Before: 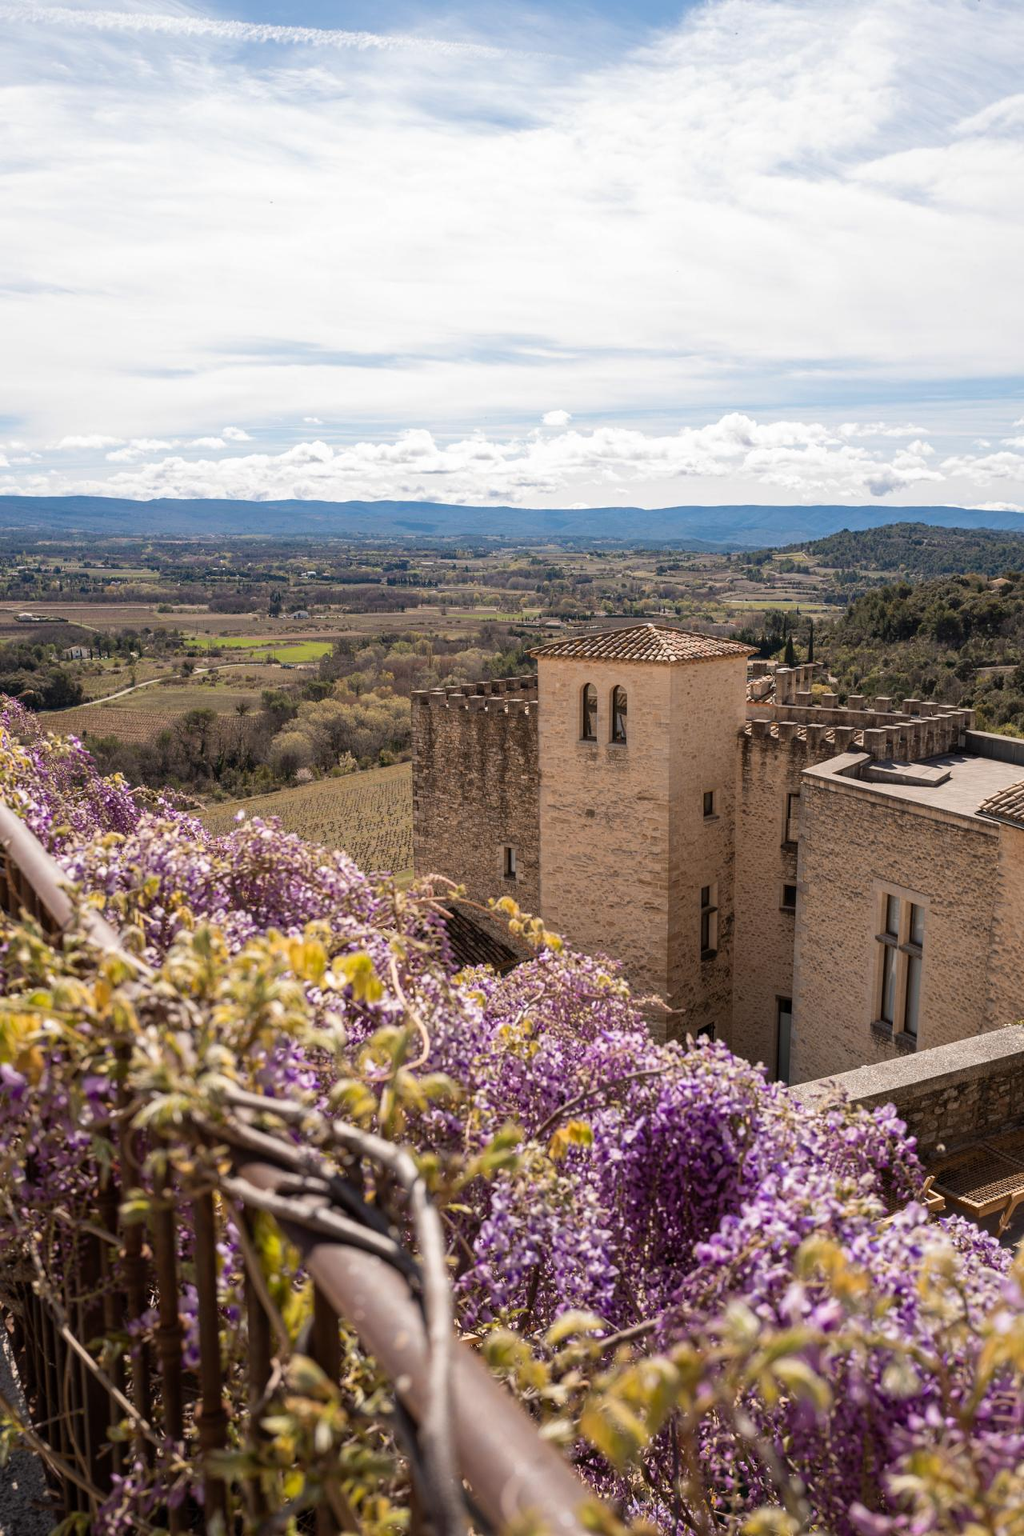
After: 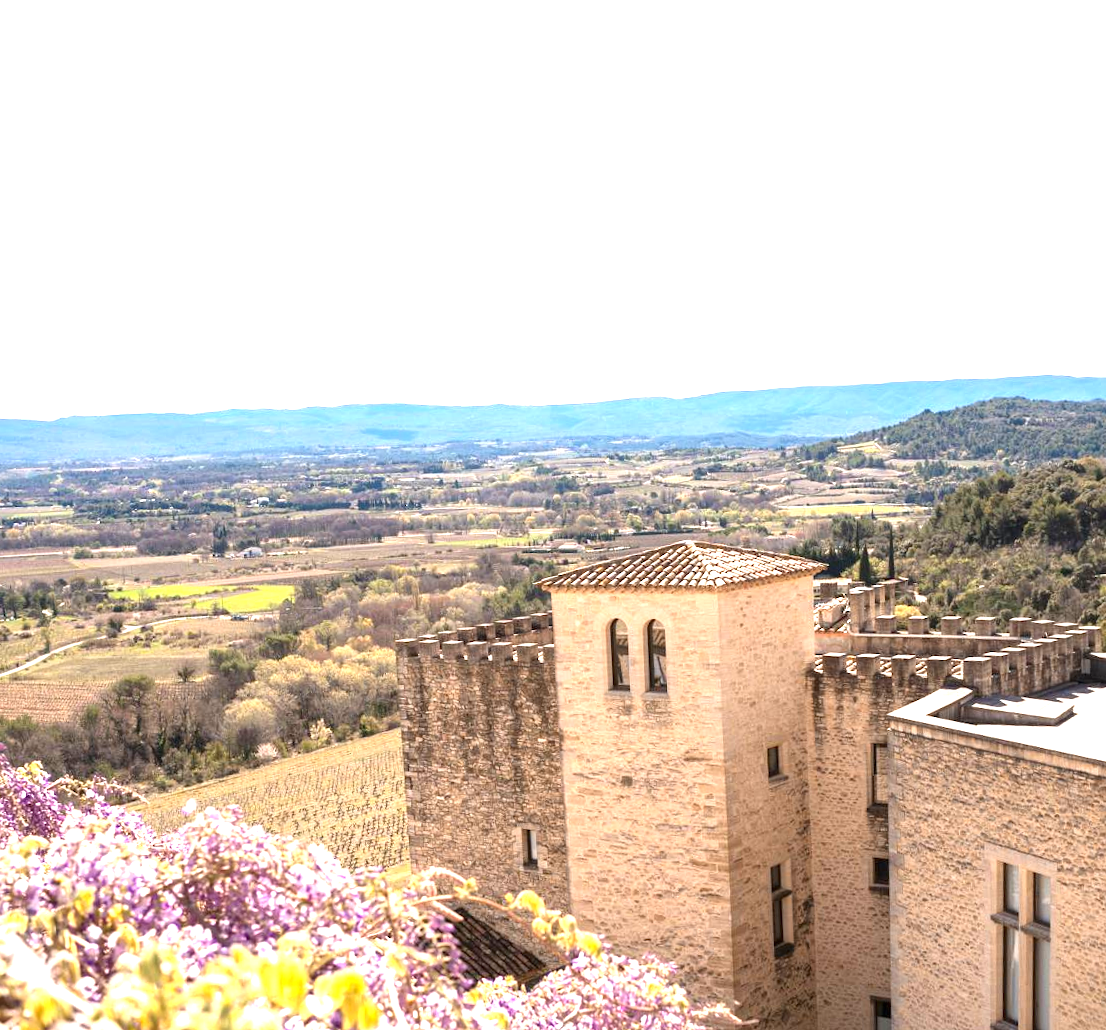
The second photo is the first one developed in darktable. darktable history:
rotate and perspective: rotation -3°, crop left 0.031, crop right 0.968, crop top 0.07, crop bottom 0.93
exposure: black level correction 0, exposure 1.625 EV, compensate exposure bias true, compensate highlight preservation false
crop and rotate: left 9.345%, top 7.22%, right 4.982%, bottom 32.331%
